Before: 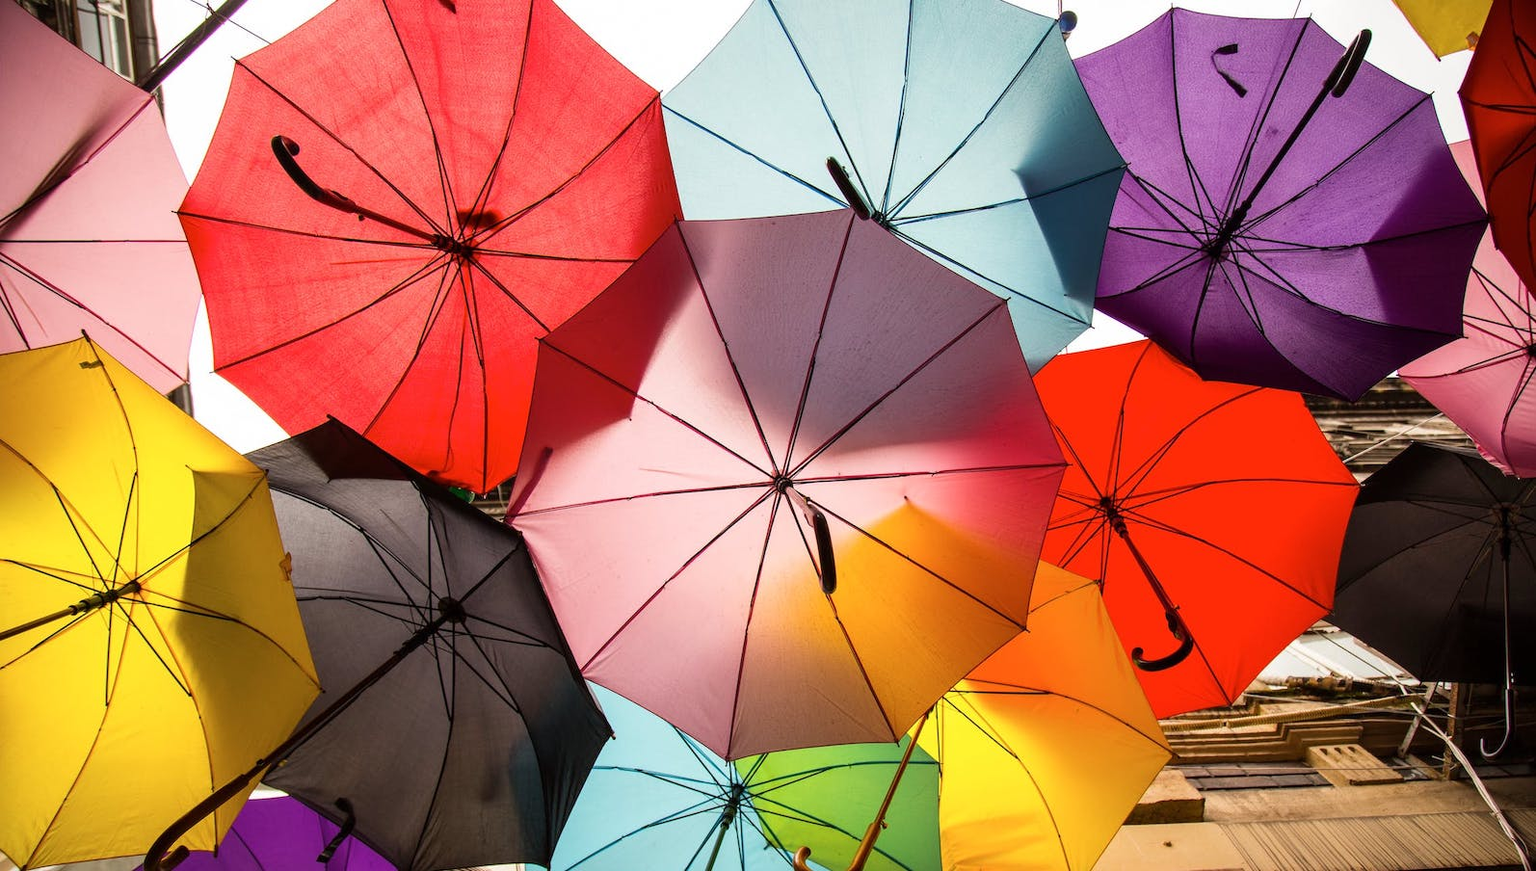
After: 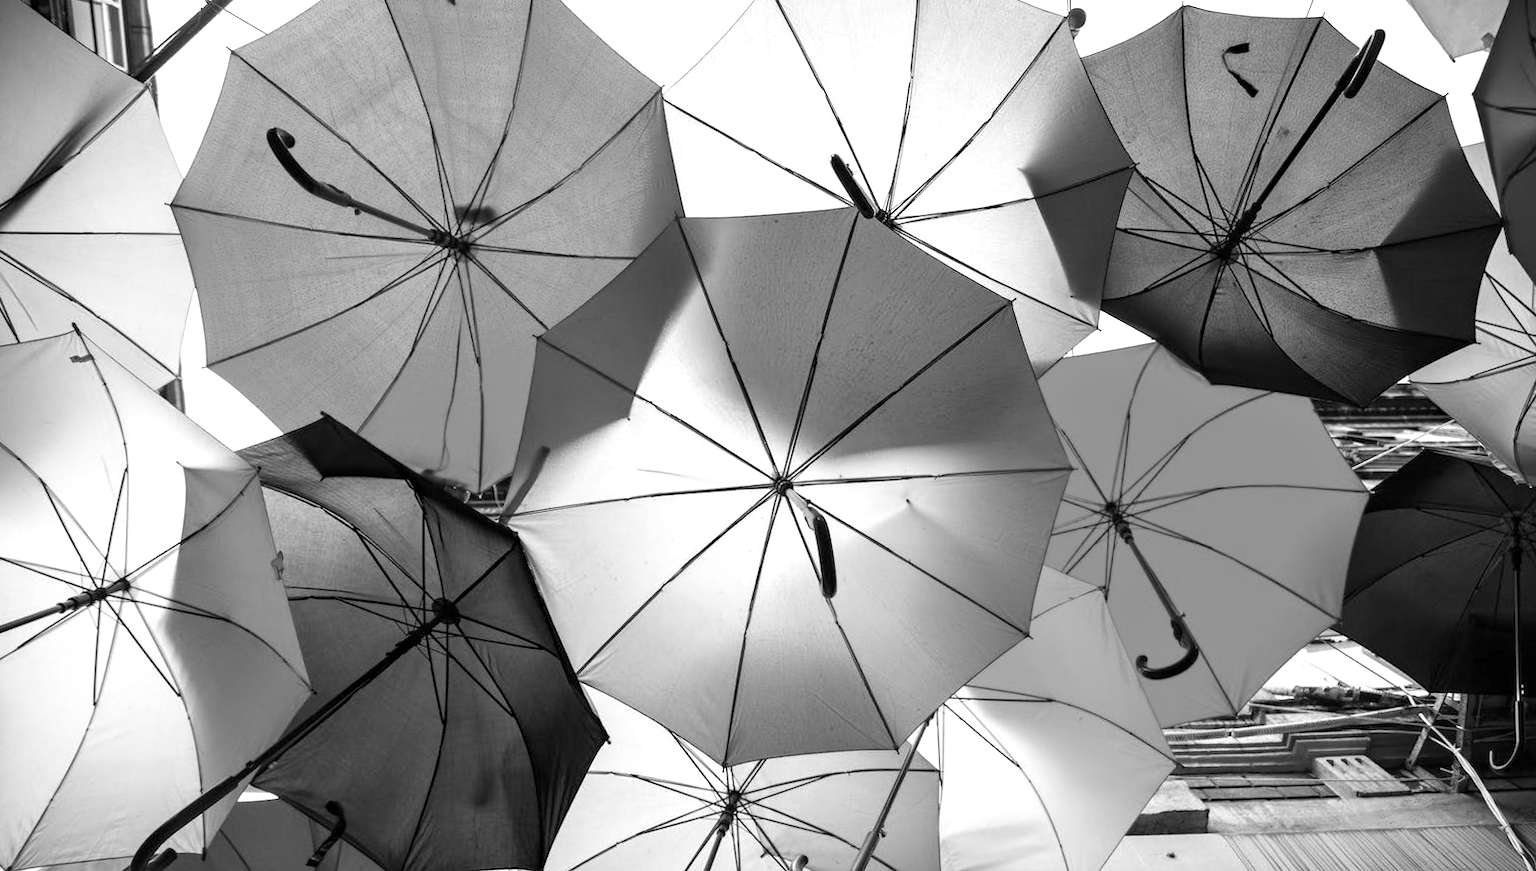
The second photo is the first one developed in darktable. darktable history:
crop and rotate: angle -0.5°
haze removal: compatibility mode true, adaptive false
monochrome: on, module defaults
exposure: exposure 0.556 EV, compensate highlight preservation false
